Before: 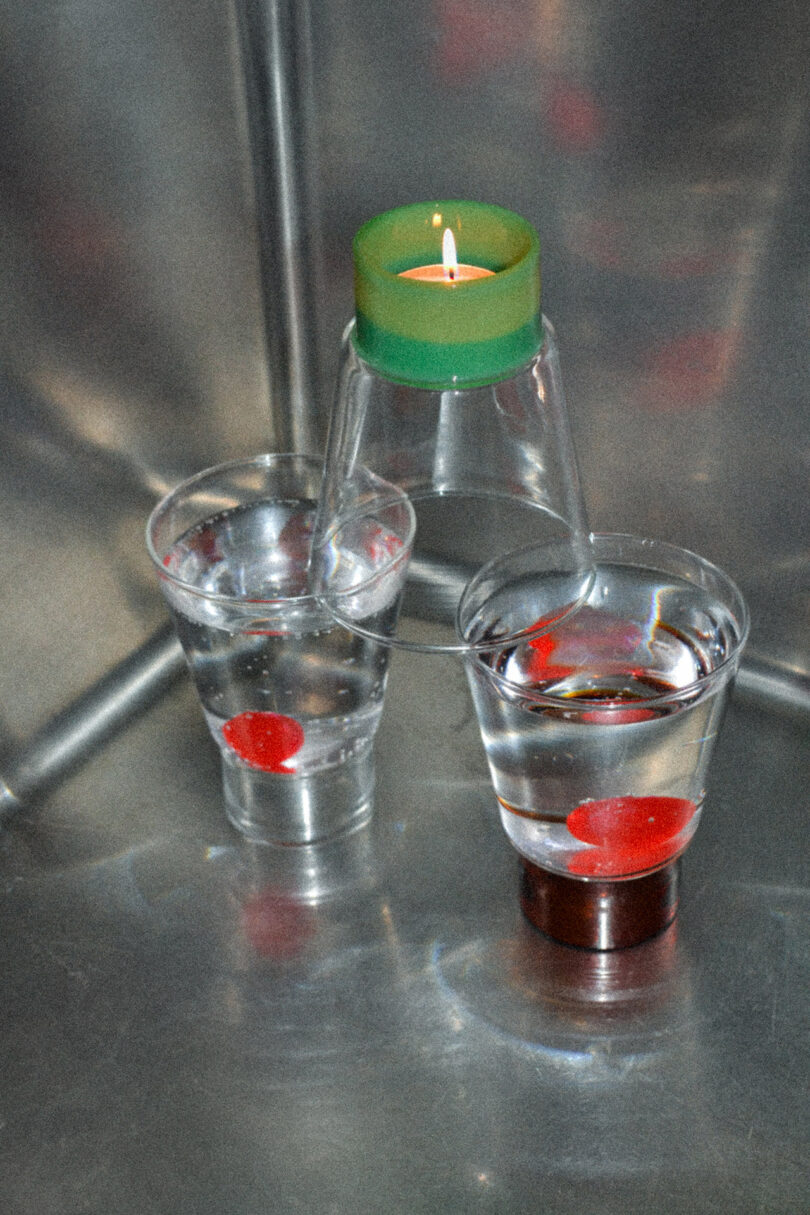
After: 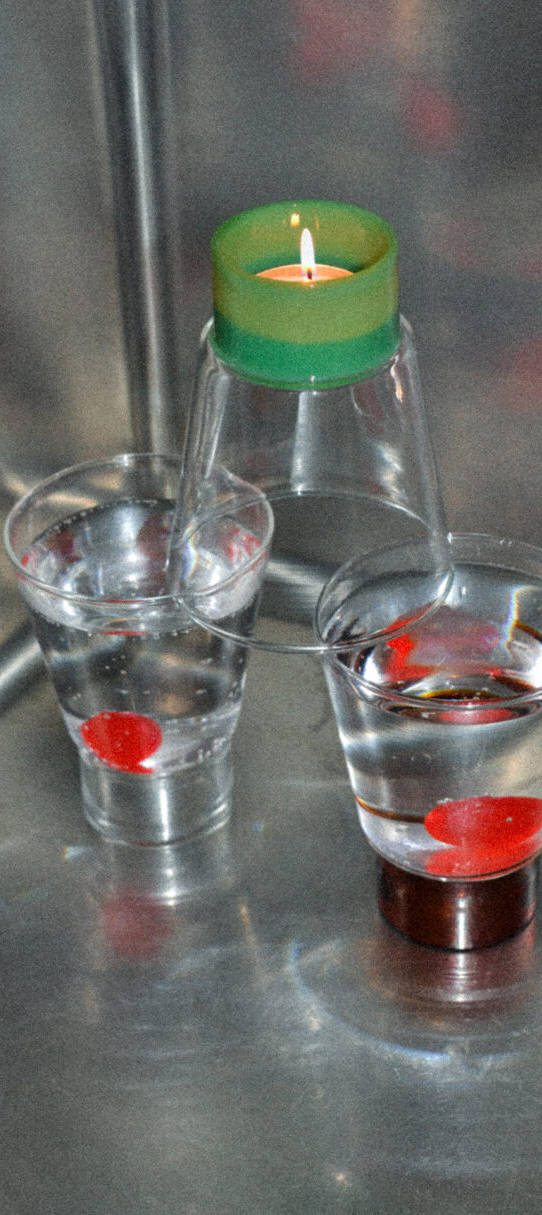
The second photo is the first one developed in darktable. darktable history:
shadows and highlights: soften with gaussian
crop and rotate: left 17.614%, right 15.37%
